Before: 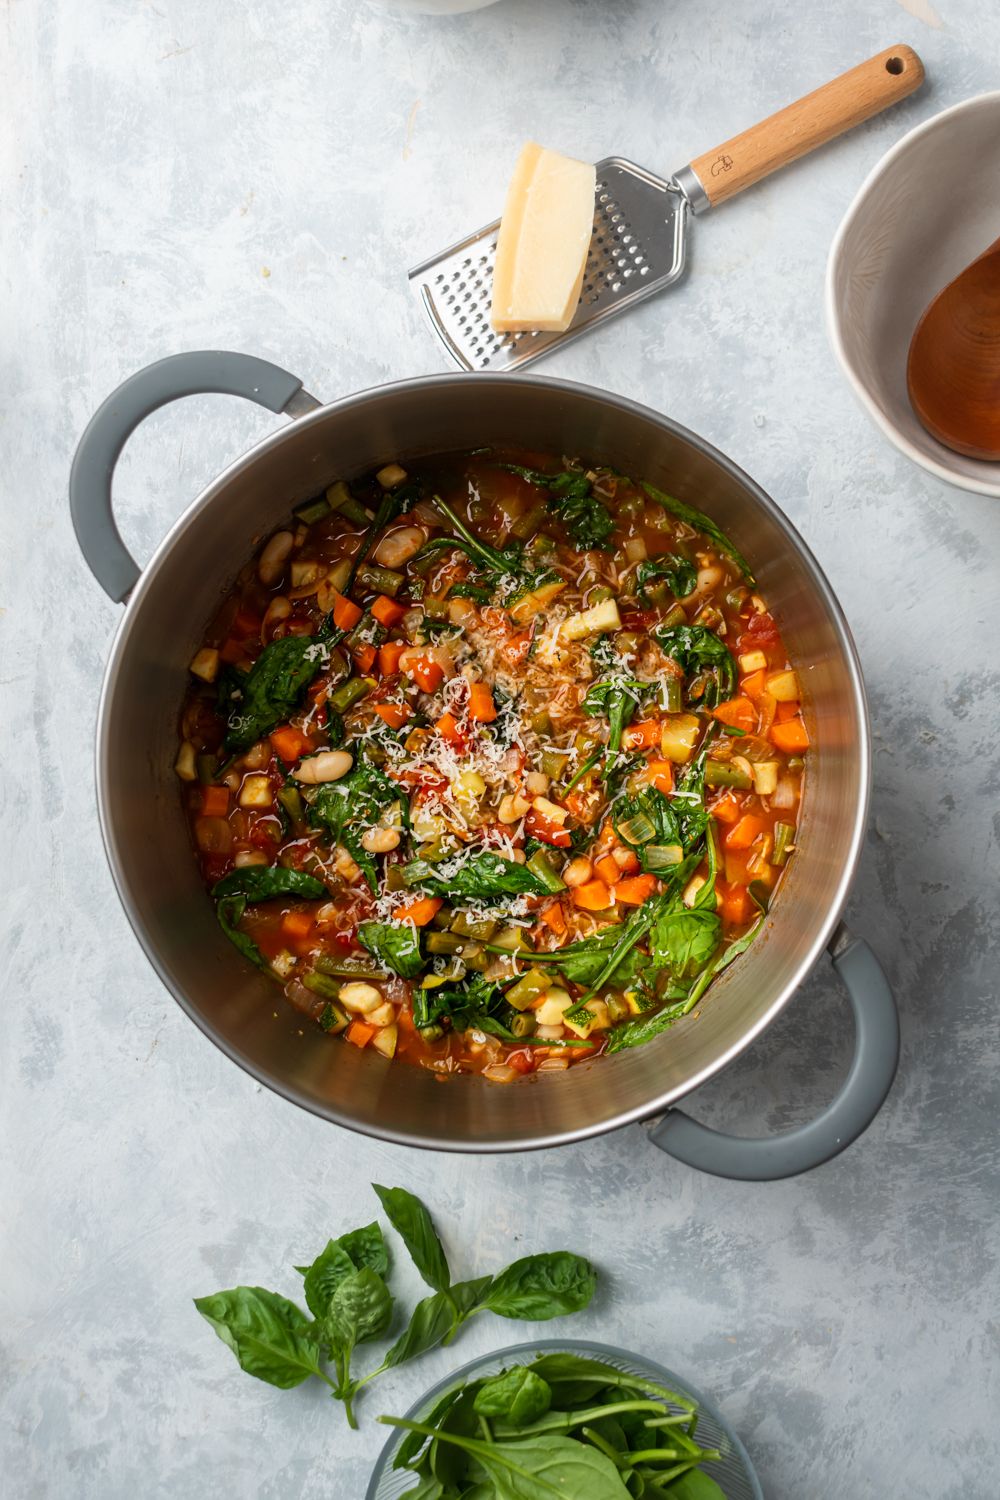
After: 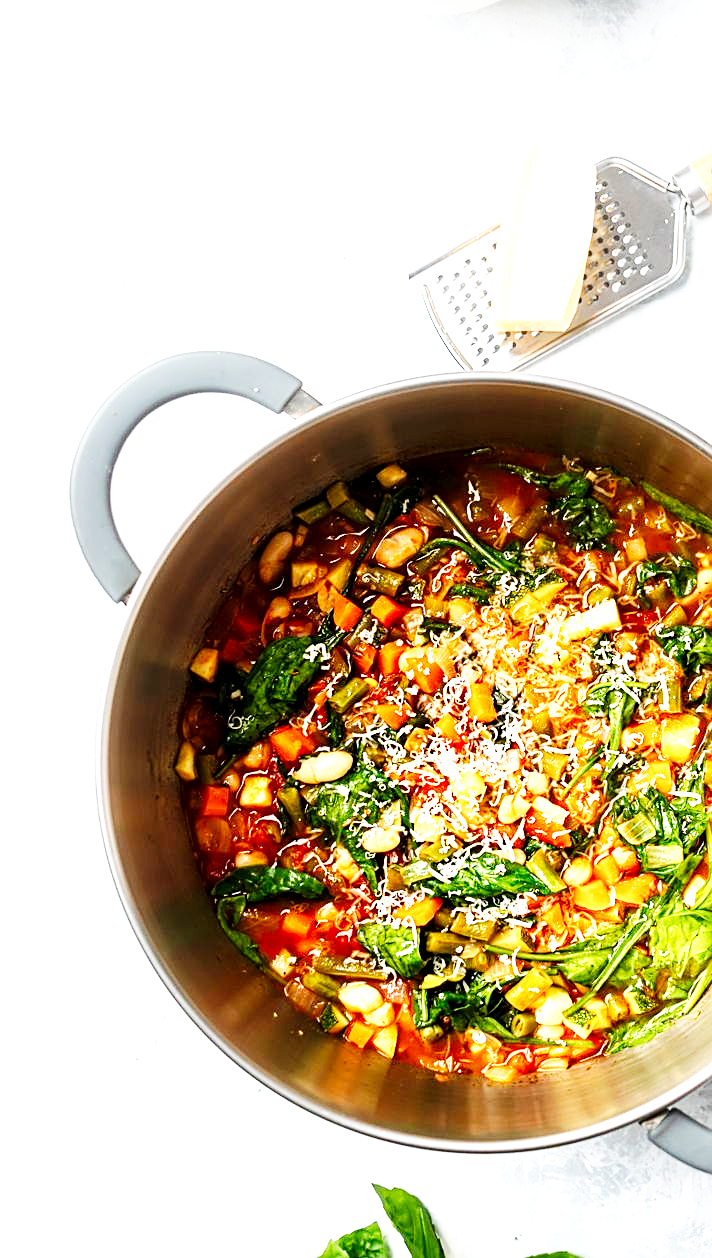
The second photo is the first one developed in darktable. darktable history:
sharpen: on, module defaults
local contrast: highlights 100%, shadows 102%, detail 119%, midtone range 0.2
crop: right 28.739%, bottom 16.13%
exposure: black level correction 0, exposure 0.687 EV, compensate highlight preservation false
base curve: curves: ch0 [(0, 0) (0.007, 0.004) (0.027, 0.03) (0.046, 0.07) (0.207, 0.54) (0.442, 0.872) (0.673, 0.972) (1, 1)], preserve colors none
